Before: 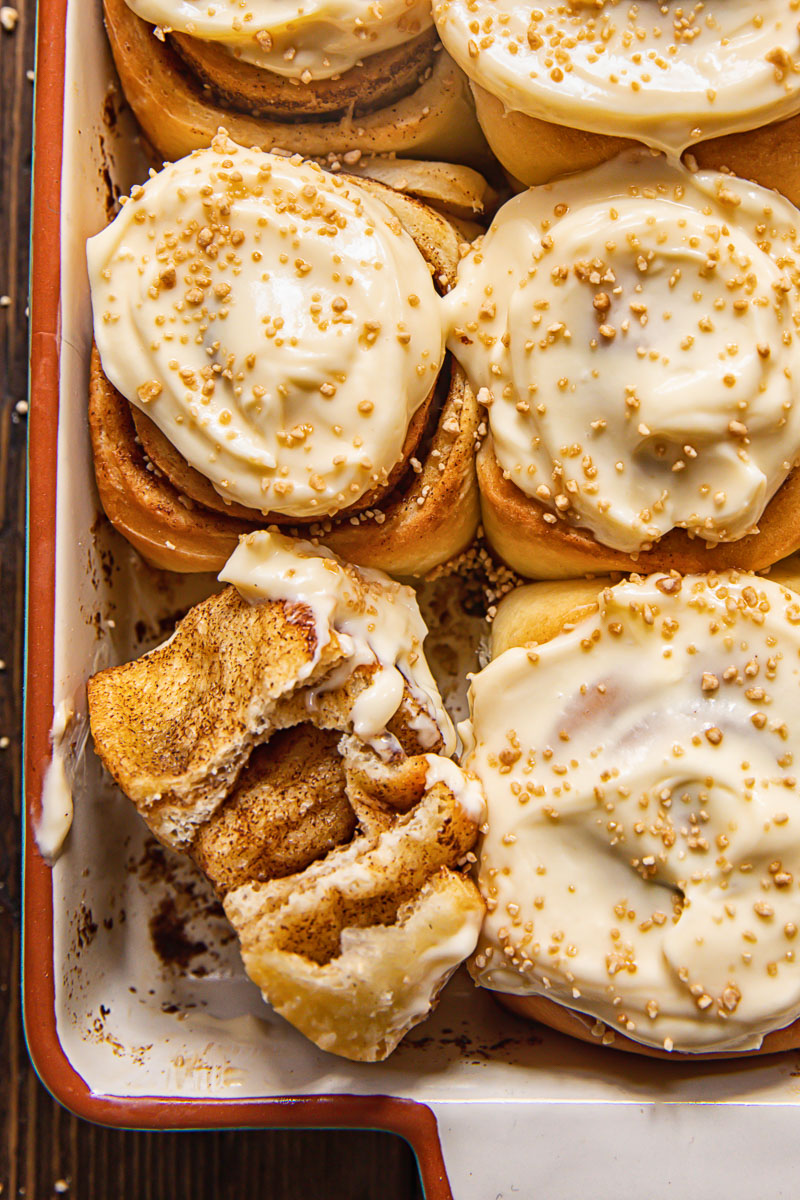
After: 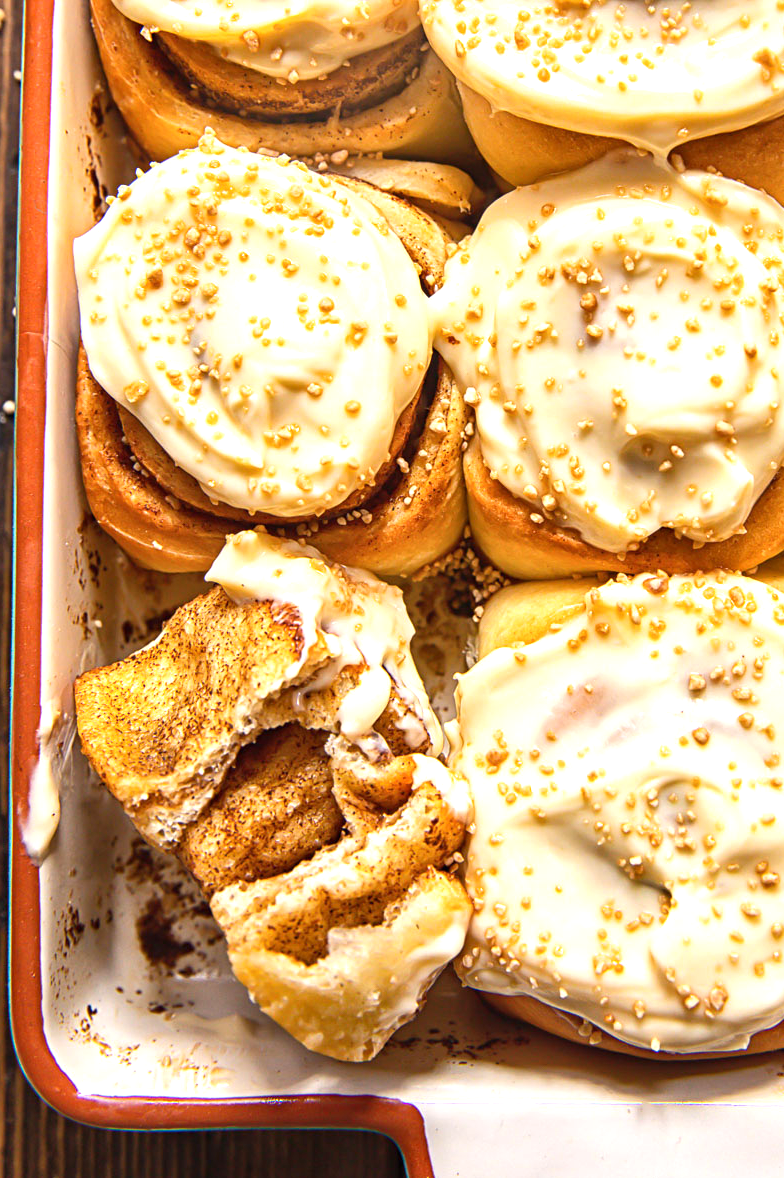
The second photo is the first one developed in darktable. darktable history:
exposure: exposure 0.699 EV, compensate exposure bias true, compensate highlight preservation false
crop: left 1.65%, right 0.272%, bottom 1.794%
